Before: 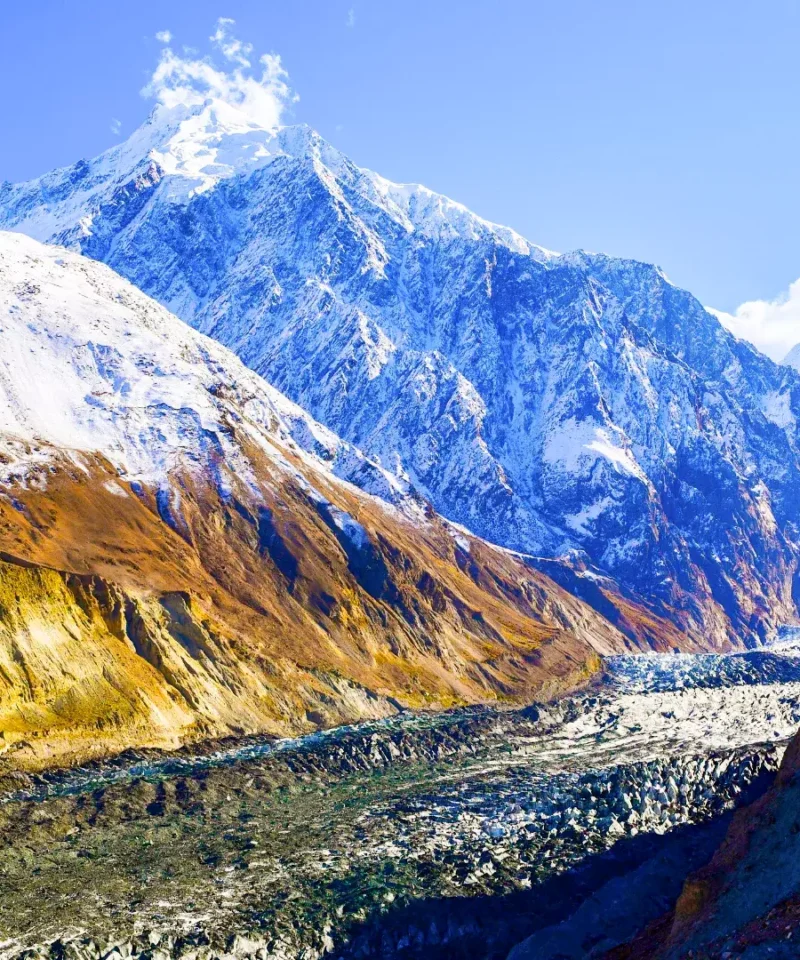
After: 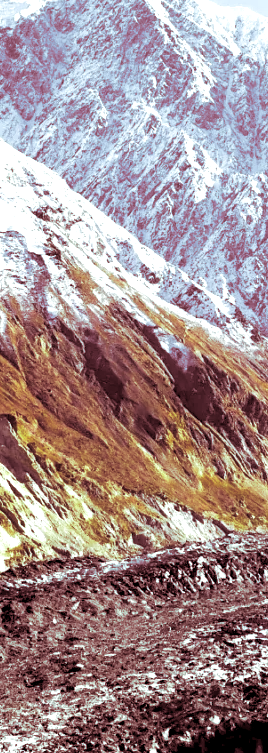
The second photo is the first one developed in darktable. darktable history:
color balance rgb: shadows lift › chroma 7.23%, shadows lift › hue 246.48°, highlights gain › chroma 5.38%, highlights gain › hue 196.93°, white fulcrum 1 EV
rgb levels: levels [[0.01, 0.419, 0.839], [0, 0.5, 1], [0, 0.5, 1]]
exposure: exposure 0.3 EV, compensate highlight preservation false
split-toning: highlights › saturation 0, balance -61.83
crop and rotate: left 21.77%, top 18.528%, right 44.676%, bottom 2.997%
color zones: curves: ch0 [(0.004, 0.388) (0.125, 0.392) (0.25, 0.404) (0.375, 0.5) (0.5, 0.5) (0.625, 0.5) (0.75, 0.5) (0.875, 0.5)]; ch1 [(0, 0.5) (0.125, 0.5) (0.25, 0.5) (0.375, 0.124) (0.524, 0.124) (0.645, 0.128) (0.789, 0.132) (0.914, 0.096) (0.998, 0.068)]
